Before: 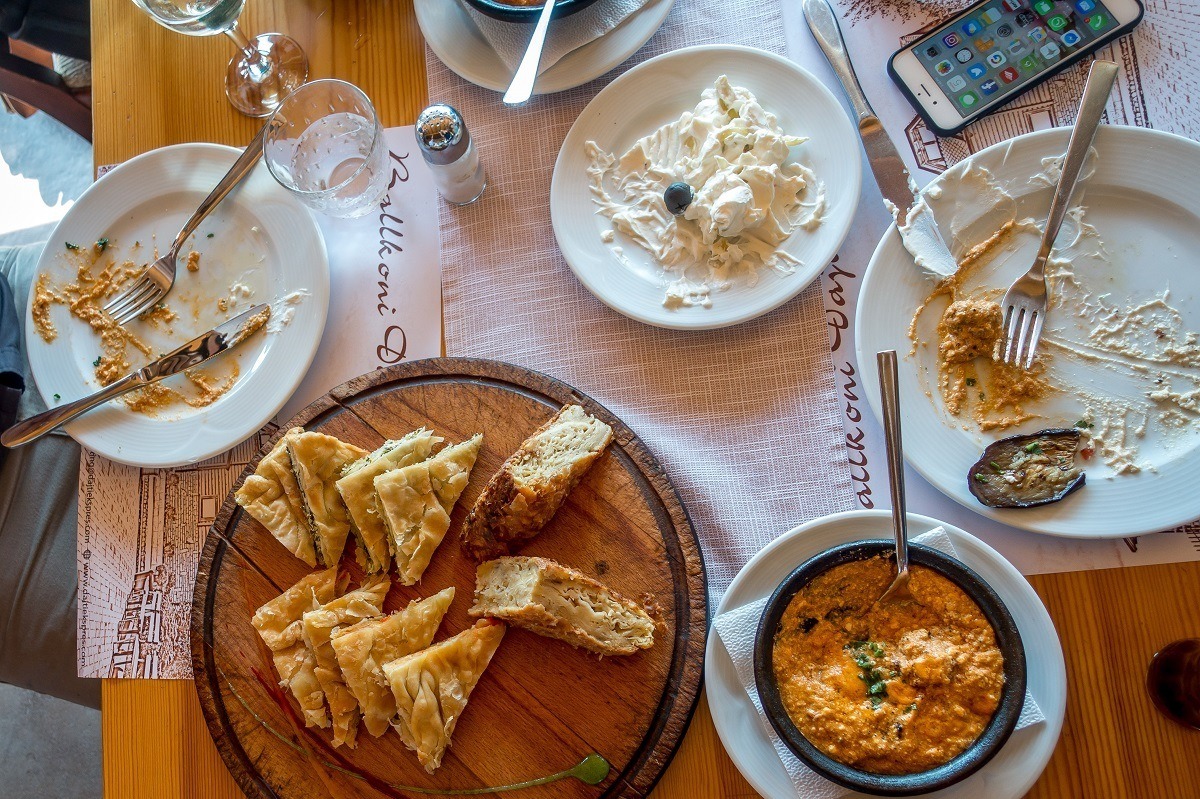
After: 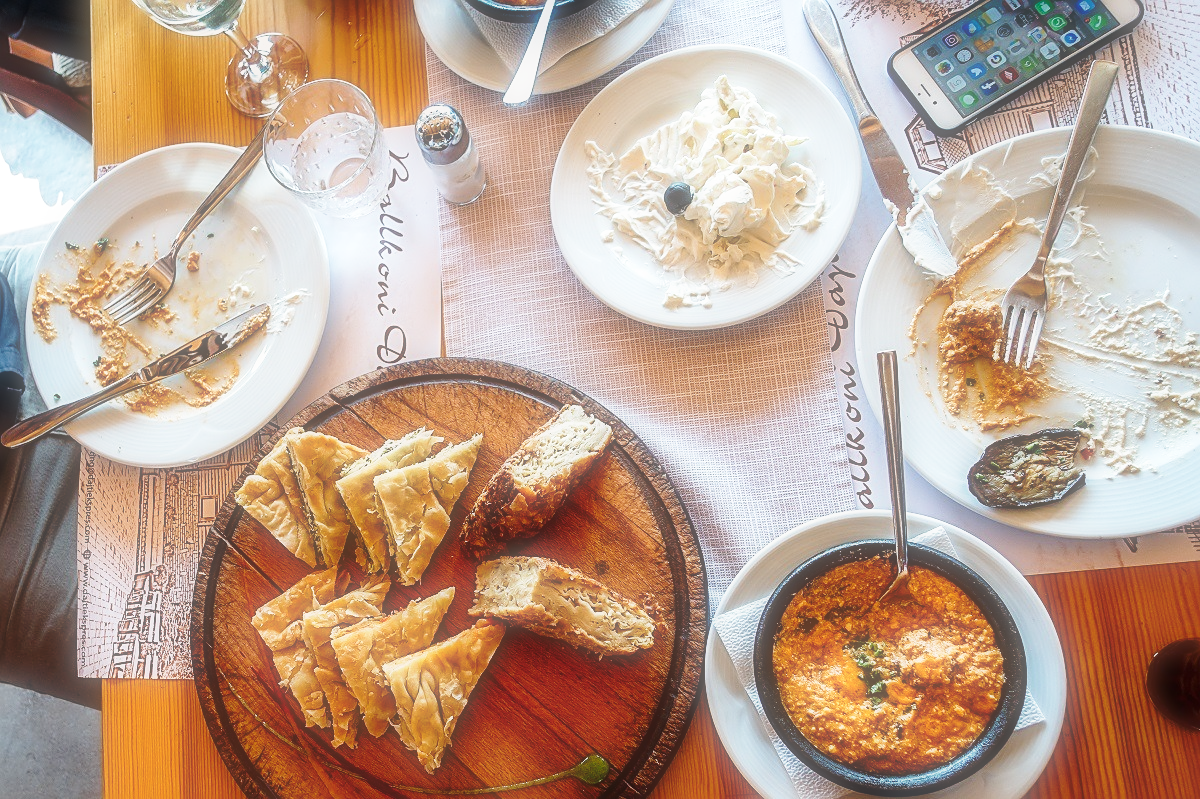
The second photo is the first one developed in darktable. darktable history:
base curve: curves: ch0 [(0, 0) (0.036, 0.037) (0.121, 0.228) (0.46, 0.76) (0.859, 0.983) (1, 1)], preserve colors none
sharpen: on, module defaults
soften: size 60.24%, saturation 65.46%, brightness 0.506 EV, mix 25.7%
